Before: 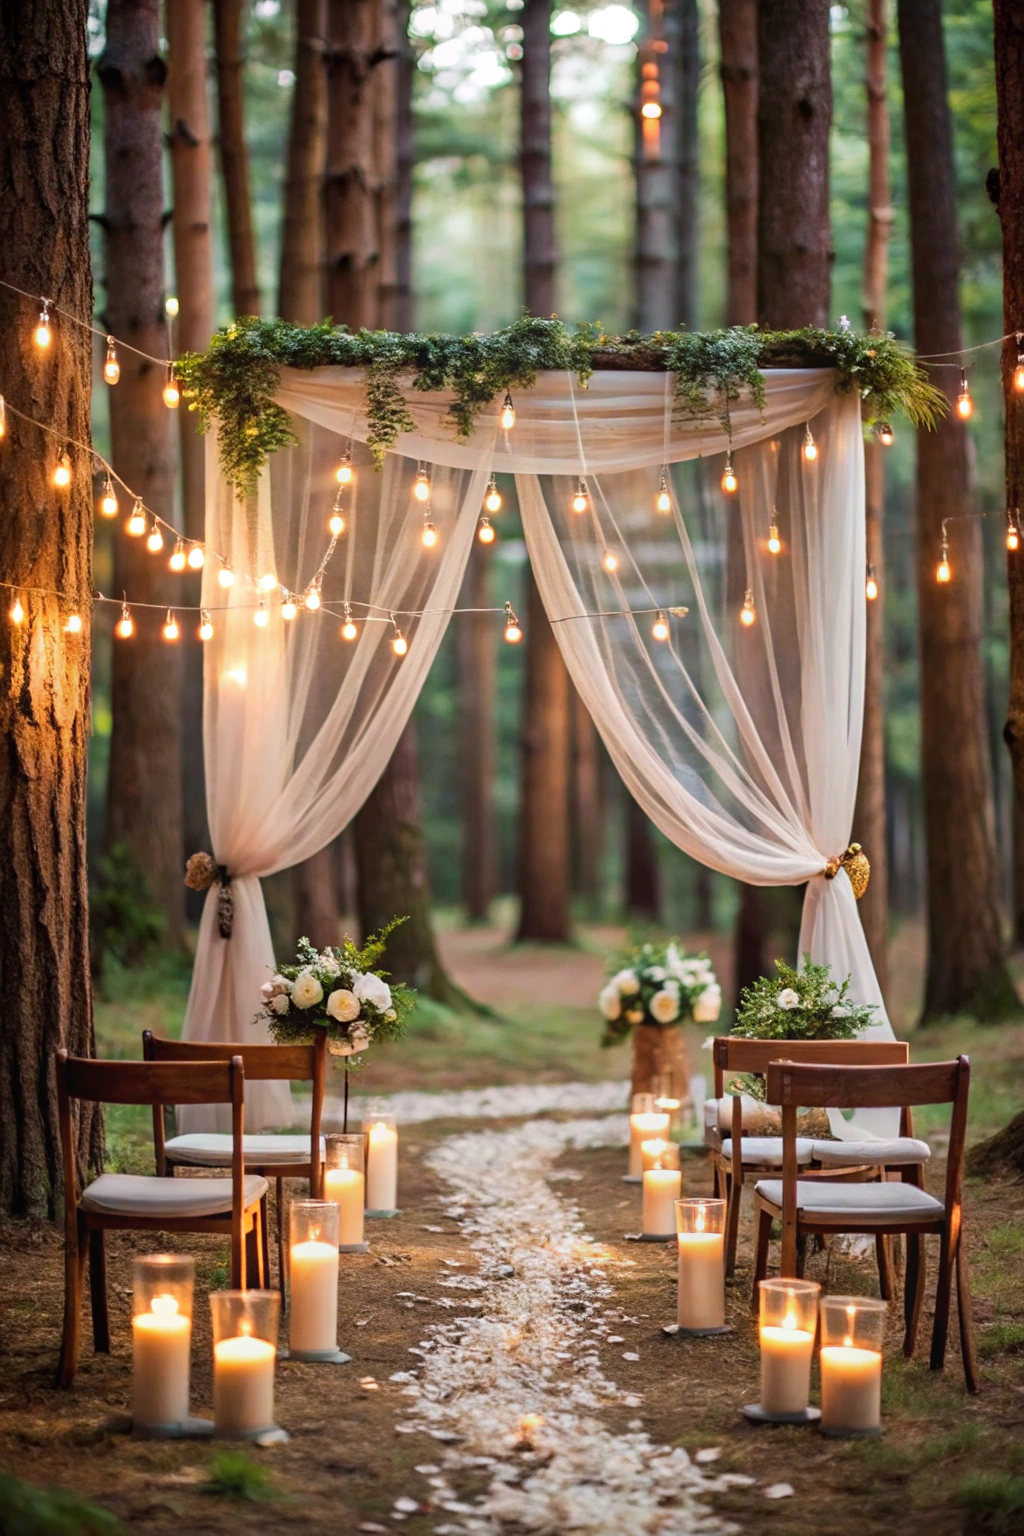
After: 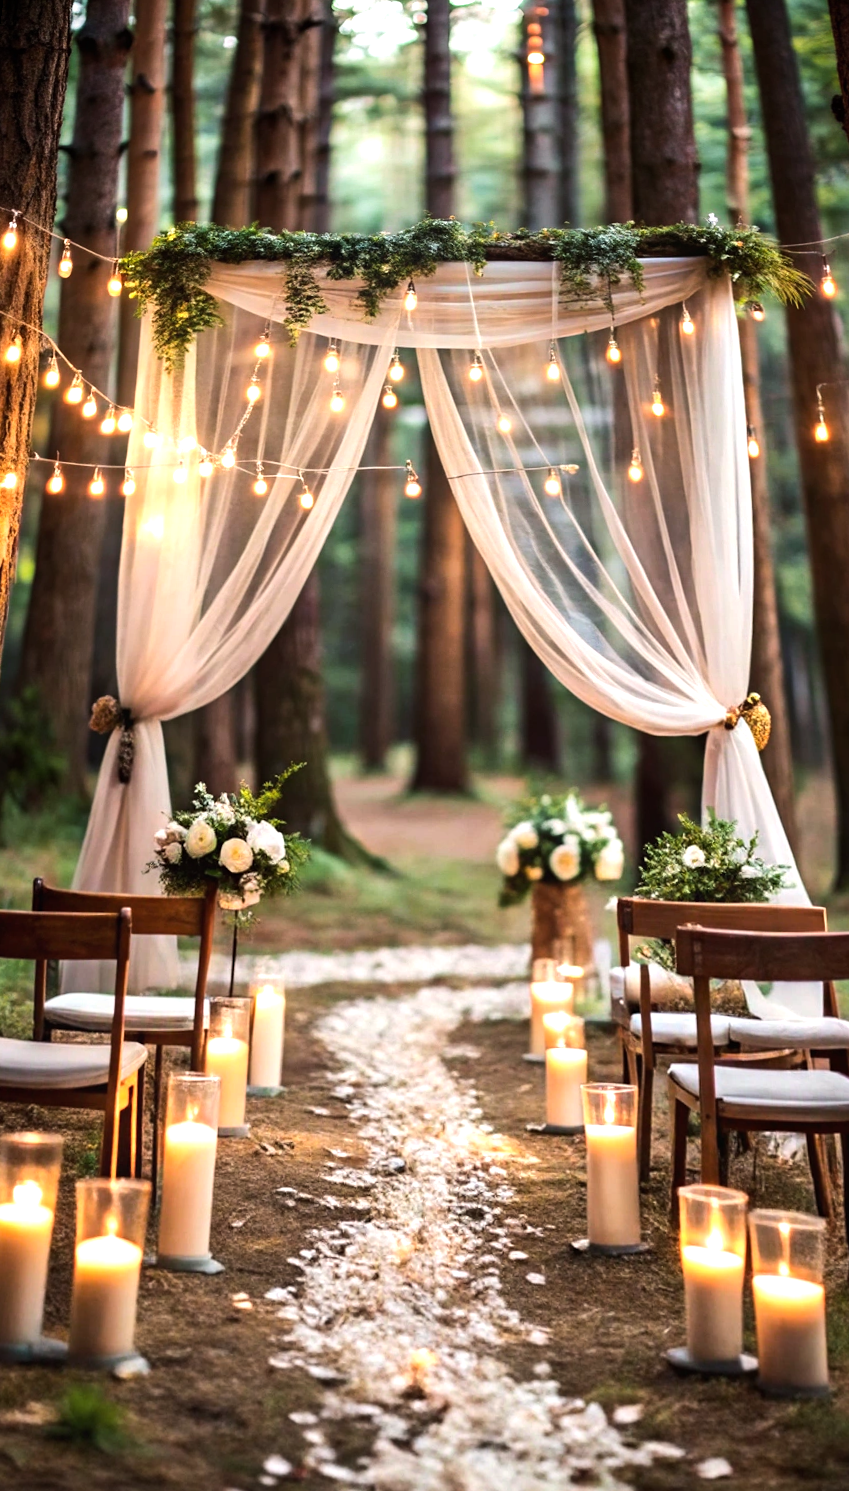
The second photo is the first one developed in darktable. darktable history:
tone equalizer: -8 EV -0.75 EV, -7 EV -0.7 EV, -6 EV -0.6 EV, -5 EV -0.4 EV, -3 EV 0.4 EV, -2 EV 0.6 EV, -1 EV 0.7 EV, +0 EV 0.75 EV, edges refinement/feathering 500, mask exposure compensation -1.57 EV, preserve details no
rotate and perspective: rotation 0.72°, lens shift (vertical) -0.352, lens shift (horizontal) -0.051, crop left 0.152, crop right 0.859, crop top 0.019, crop bottom 0.964
